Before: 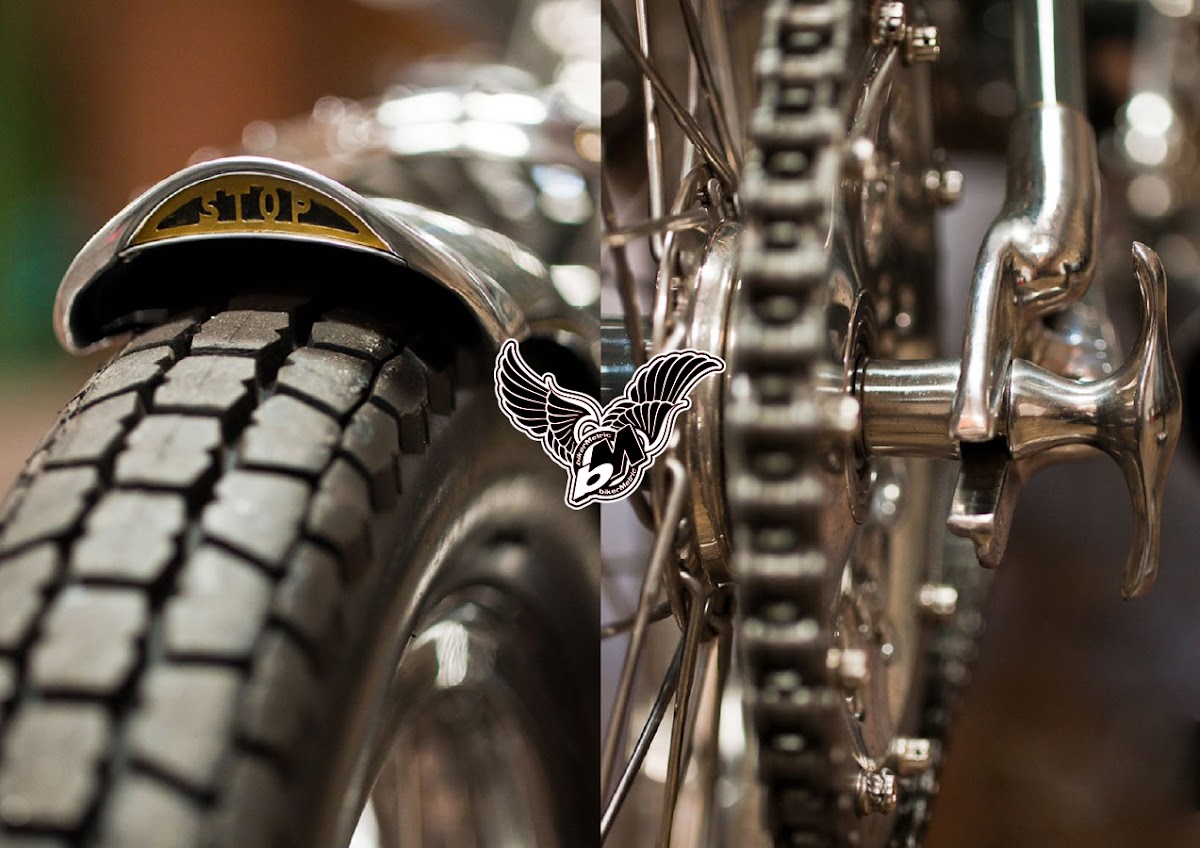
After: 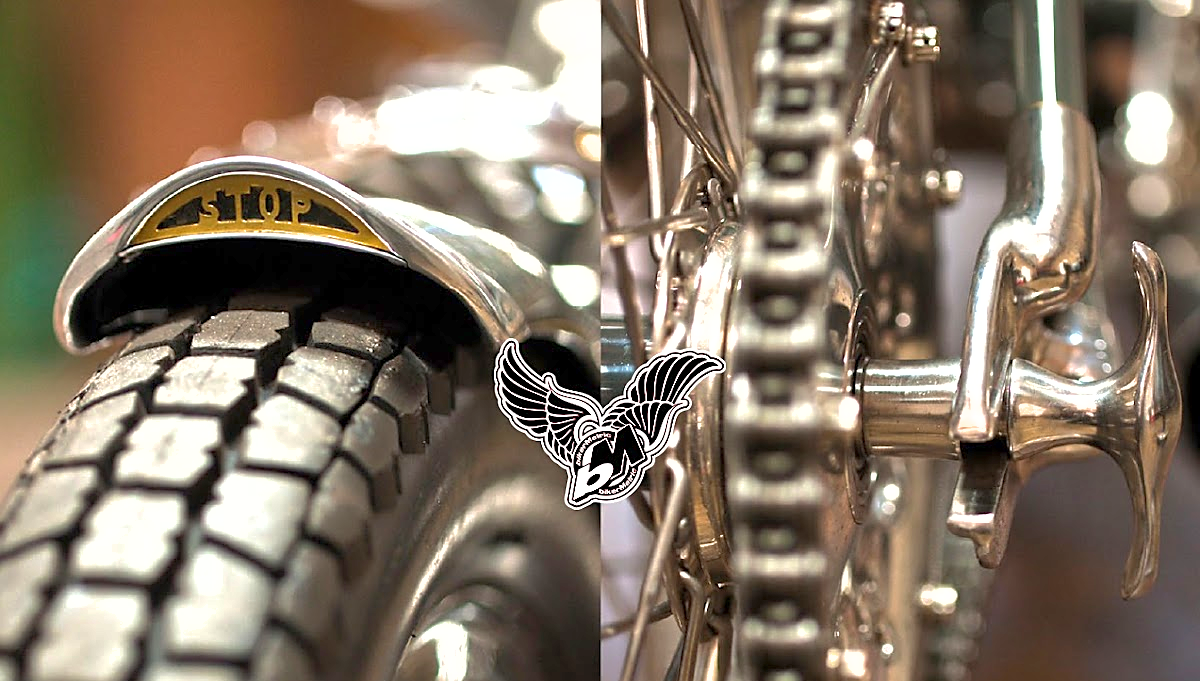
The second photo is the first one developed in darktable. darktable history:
shadows and highlights: on, module defaults
crop: bottom 19.692%
exposure: exposure 1 EV, compensate exposure bias true, compensate highlight preservation false
sharpen: radius 1.875, amount 0.398, threshold 1.357
